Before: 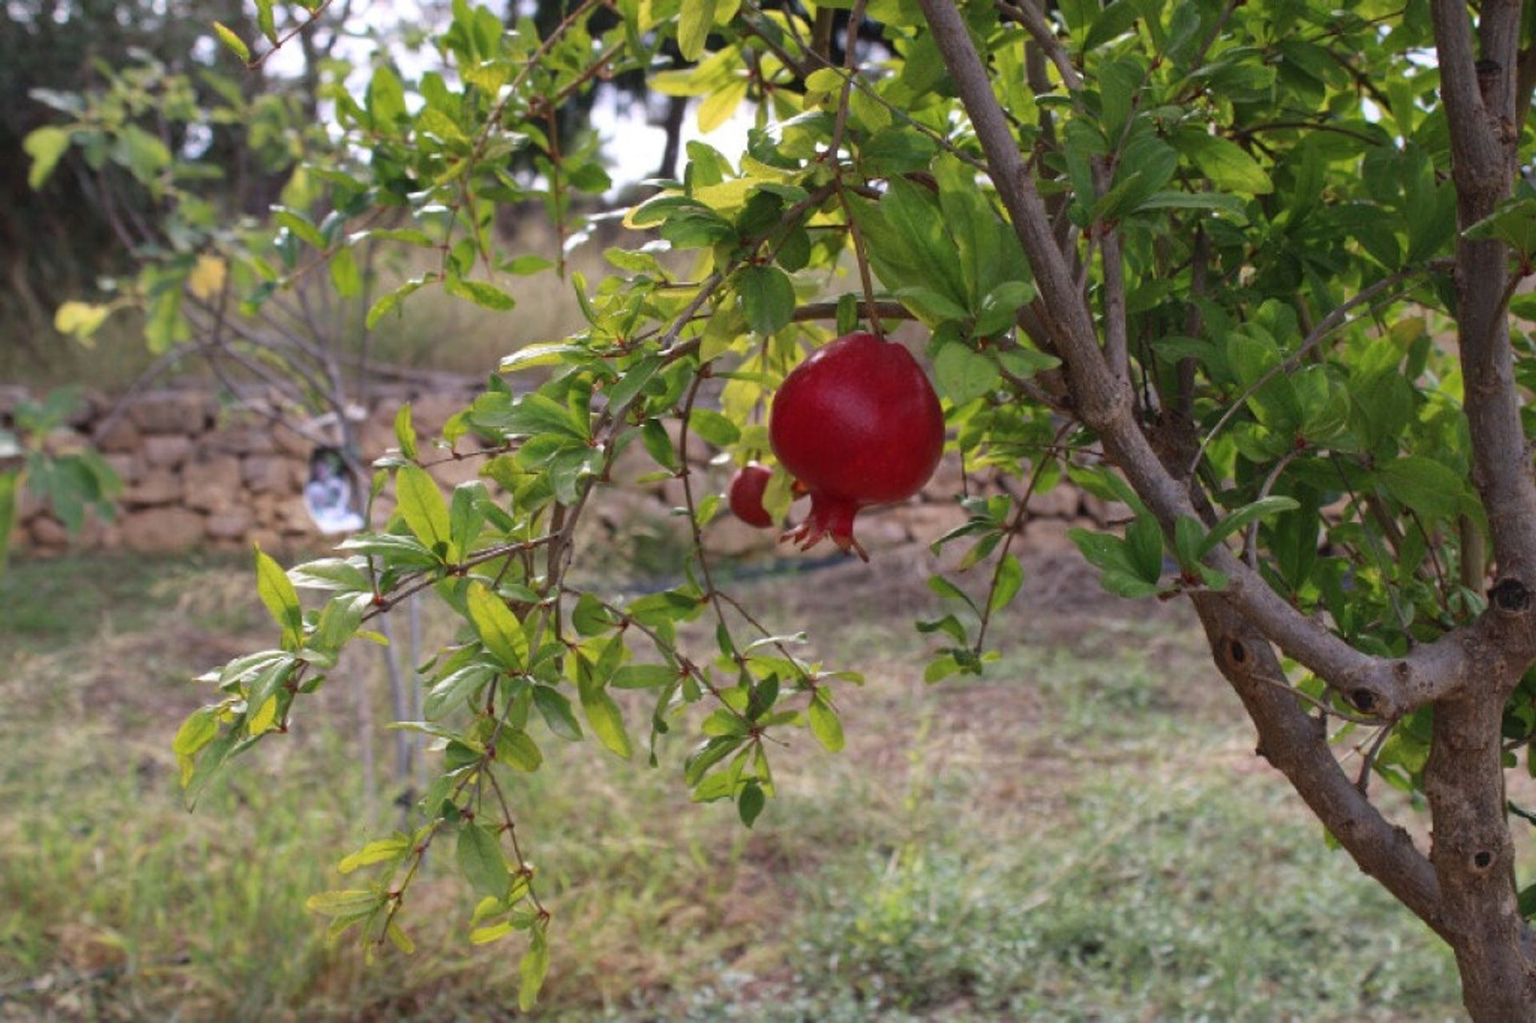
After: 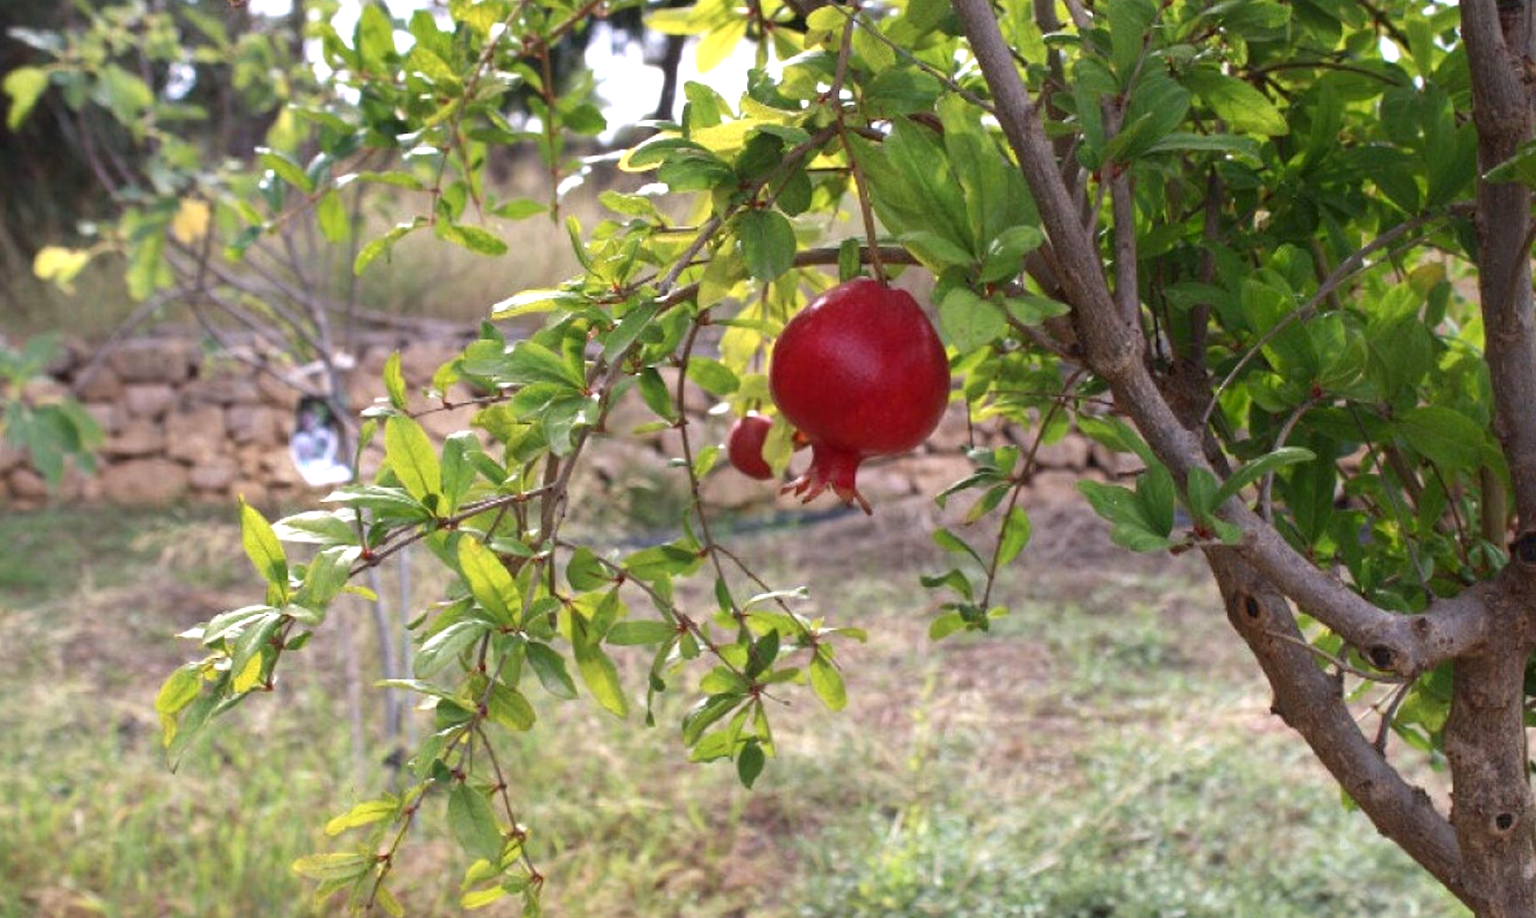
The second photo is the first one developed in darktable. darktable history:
exposure: black level correction 0.001, exposure 0.675 EV, compensate highlight preservation false
contrast brightness saturation: saturation -0.05
crop: left 1.507%, top 6.147%, right 1.379%, bottom 6.637%
shadows and highlights: shadows -88.03, highlights -35.45, shadows color adjustment 99.15%, highlights color adjustment 0%, soften with gaussian
